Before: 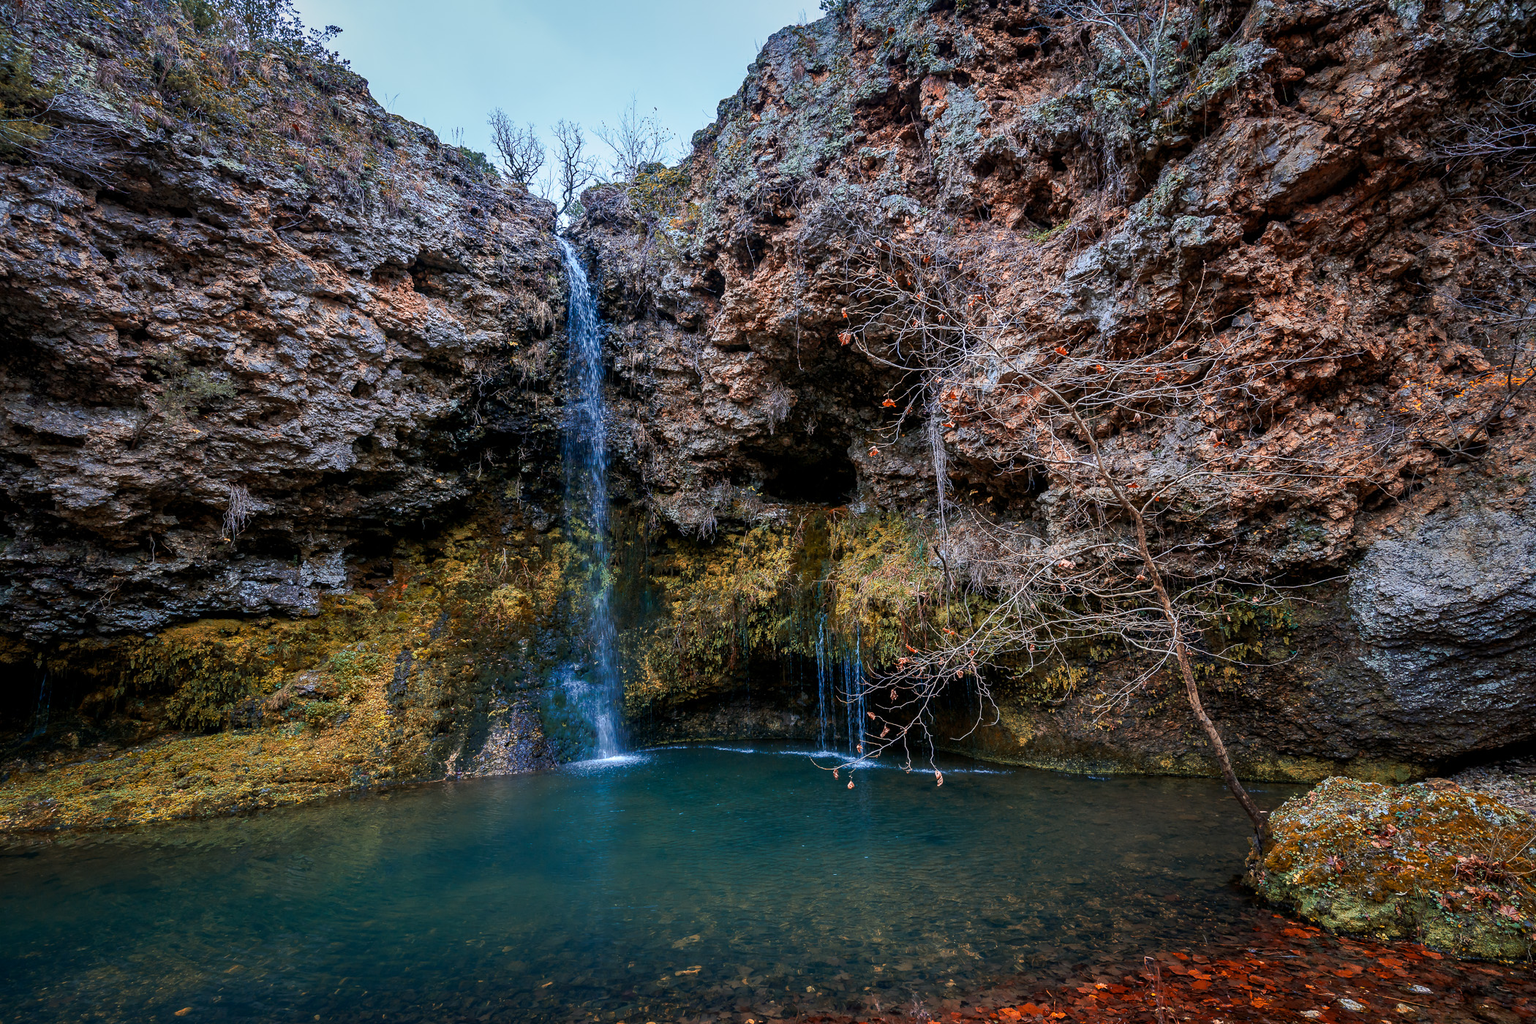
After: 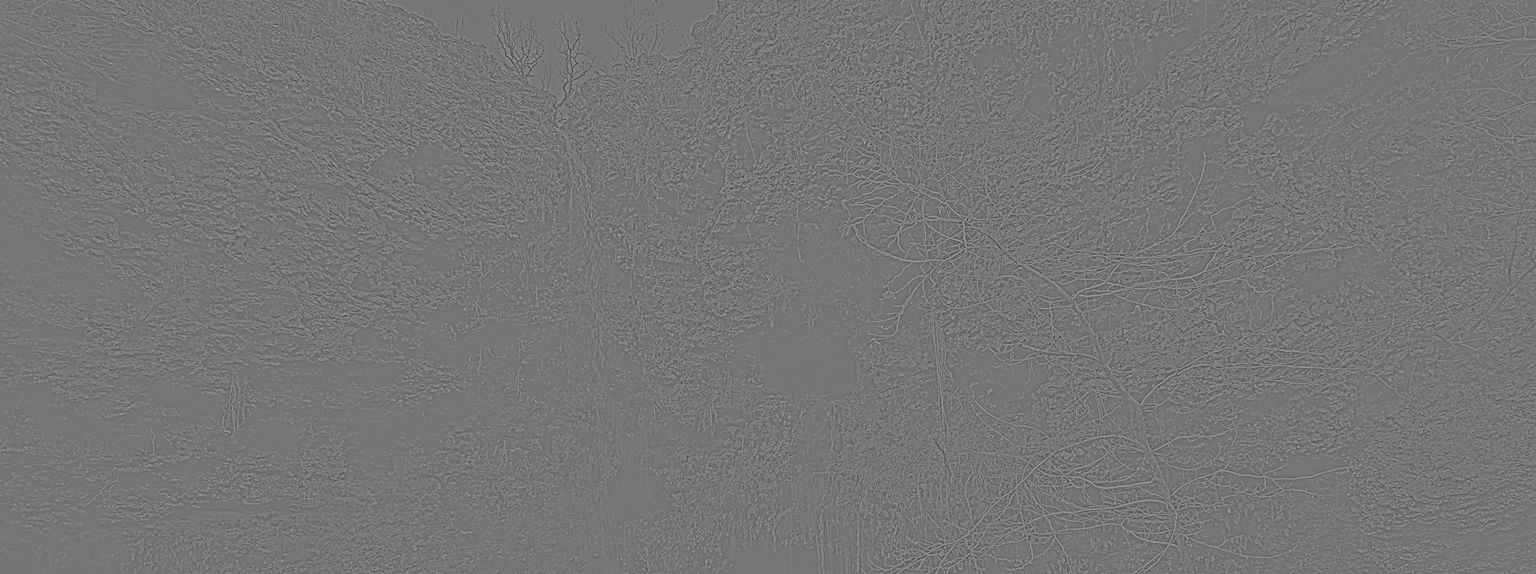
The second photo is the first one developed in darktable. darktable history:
crop and rotate: top 10.605%, bottom 33.274%
tone curve: curves: ch0 [(0, 0) (0.003, 0.002) (0.011, 0.009) (0.025, 0.02) (0.044, 0.034) (0.069, 0.046) (0.1, 0.062) (0.136, 0.083) (0.177, 0.119) (0.224, 0.162) (0.277, 0.216) (0.335, 0.282) (0.399, 0.365) (0.468, 0.457) (0.543, 0.541) (0.623, 0.624) (0.709, 0.713) (0.801, 0.797) (0.898, 0.889) (1, 1)], preserve colors none
highpass: sharpness 6%, contrast boost 7.63%
